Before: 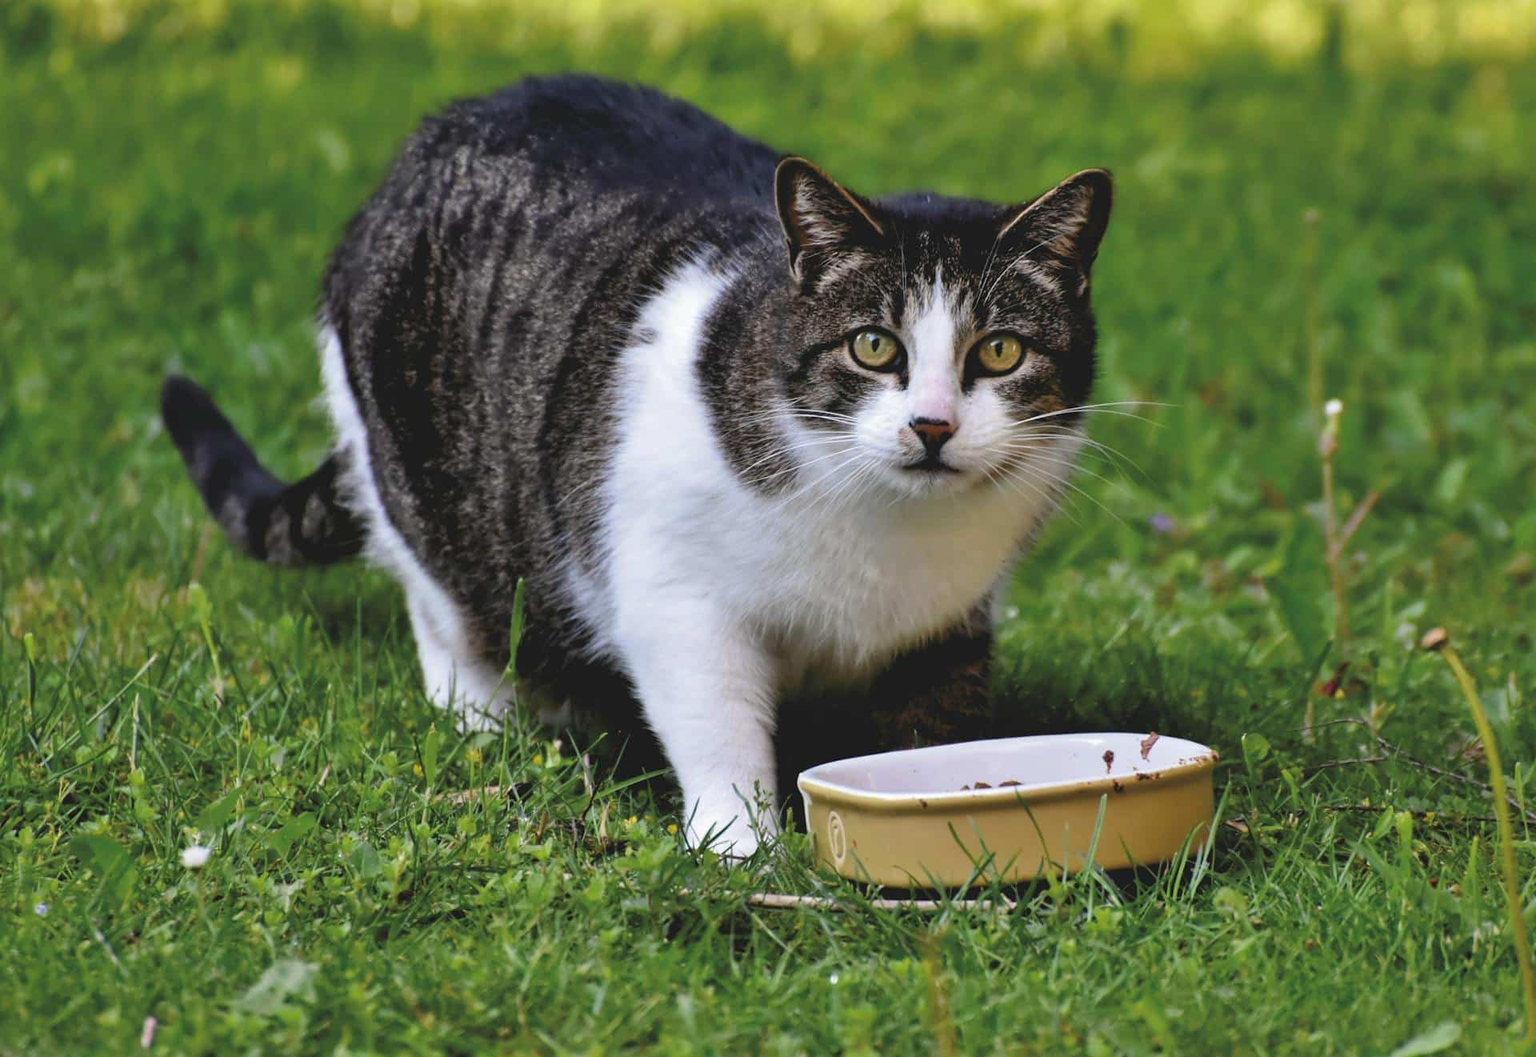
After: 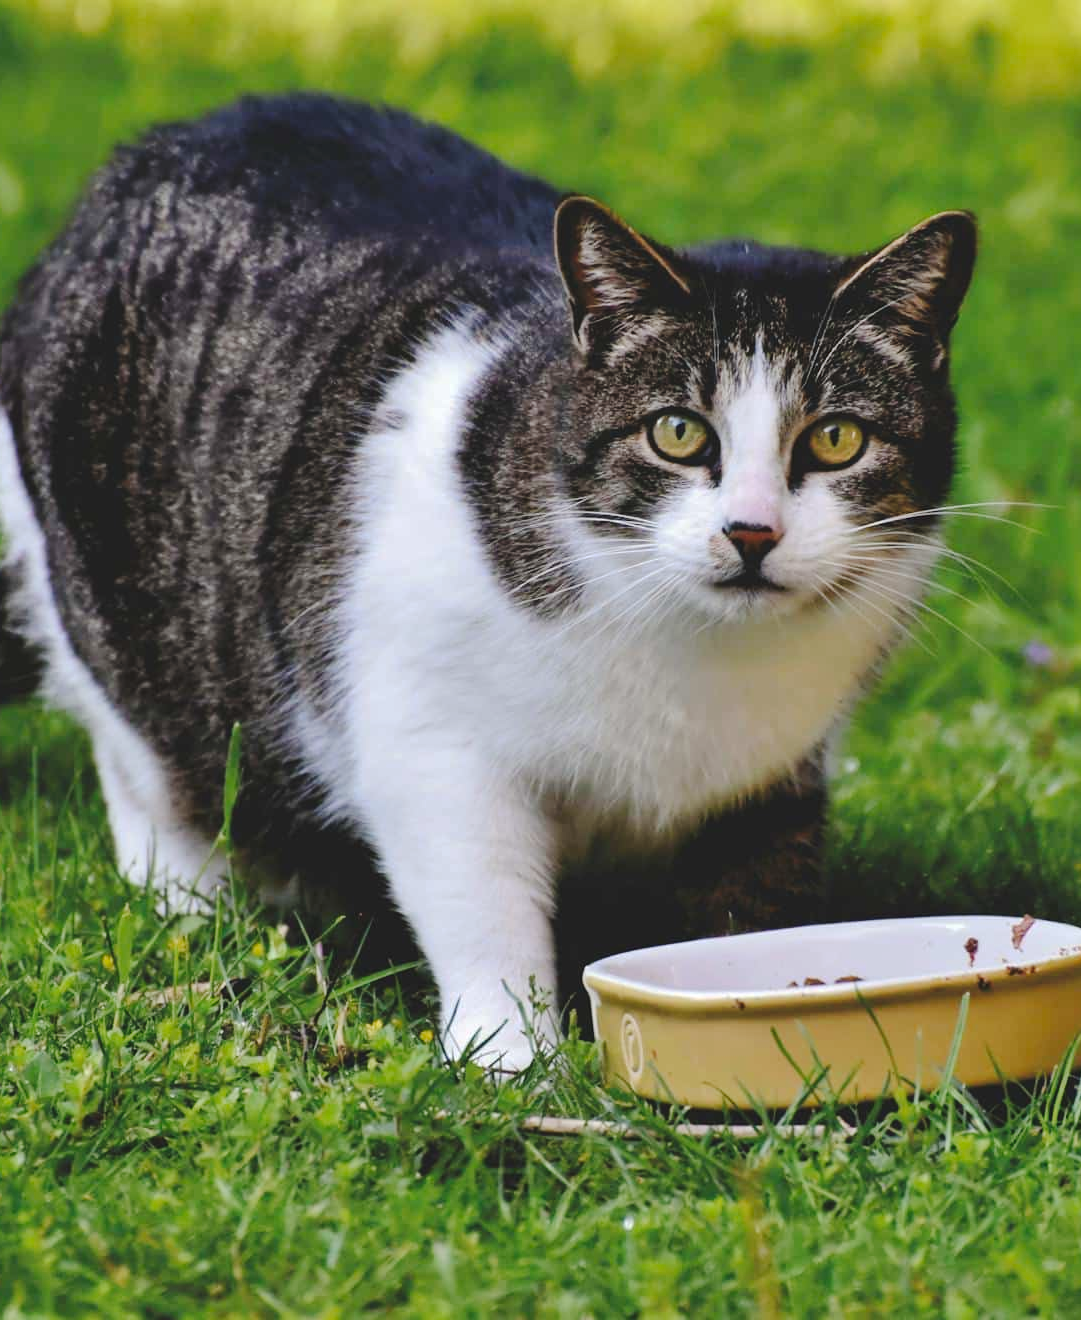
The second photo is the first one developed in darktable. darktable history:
contrast brightness saturation: saturation 0.096
tone curve: curves: ch0 [(0, 0) (0.003, 0.054) (0.011, 0.058) (0.025, 0.069) (0.044, 0.087) (0.069, 0.1) (0.1, 0.123) (0.136, 0.152) (0.177, 0.183) (0.224, 0.234) (0.277, 0.291) (0.335, 0.367) (0.399, 0.441) (0.468, 0.524) (0.543, 0.6) (0.623, 0.673) (0.709, 0.744) (0.801, 0.812) (0.898, 0.89) (1, 1)], preserve colors none
crop: left 21.587%, right 22.059%, bottom 0.003%
